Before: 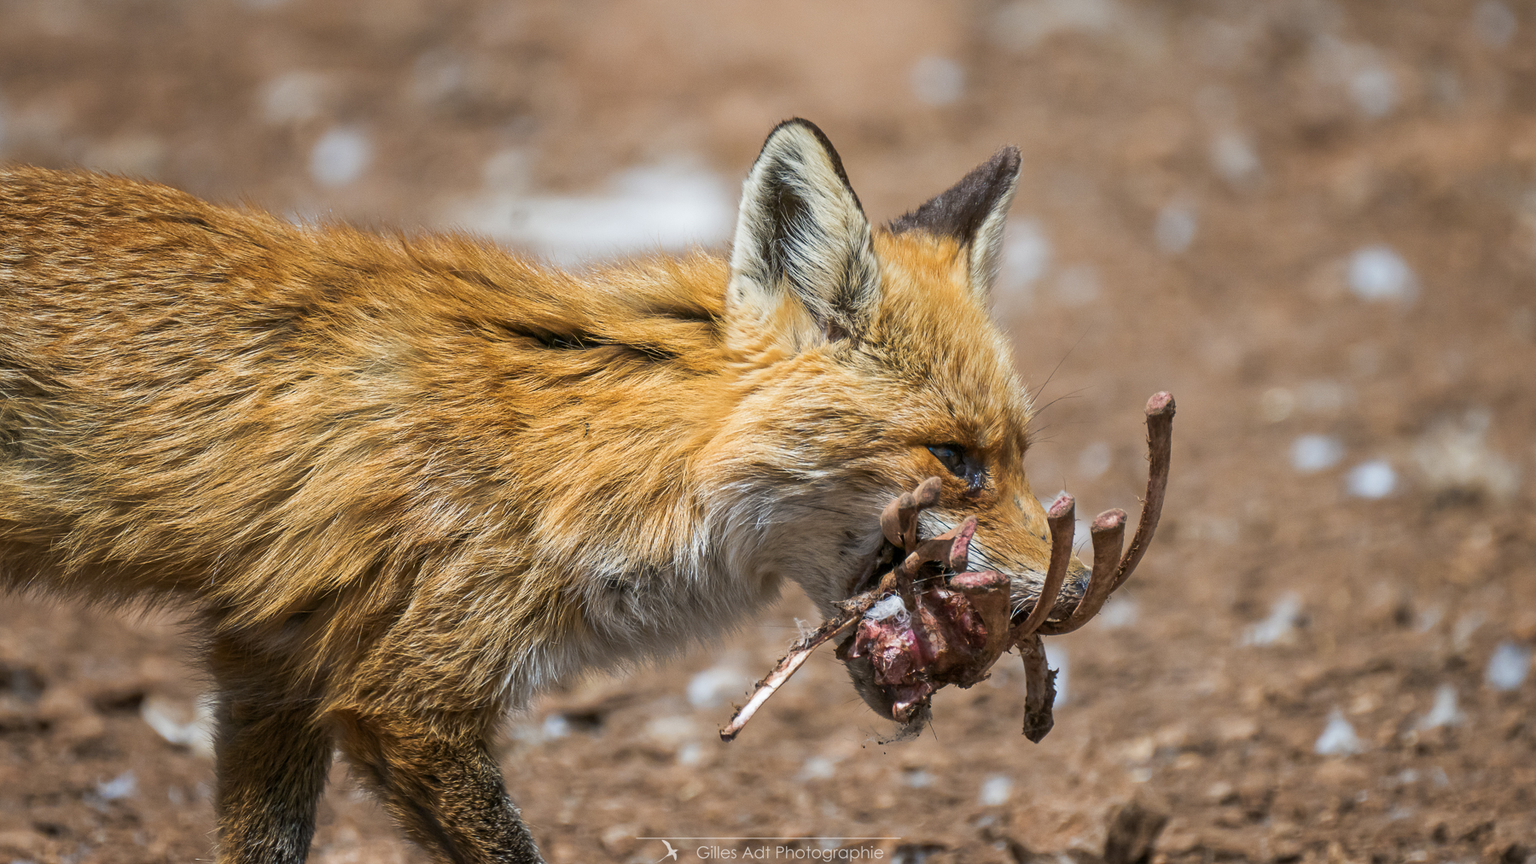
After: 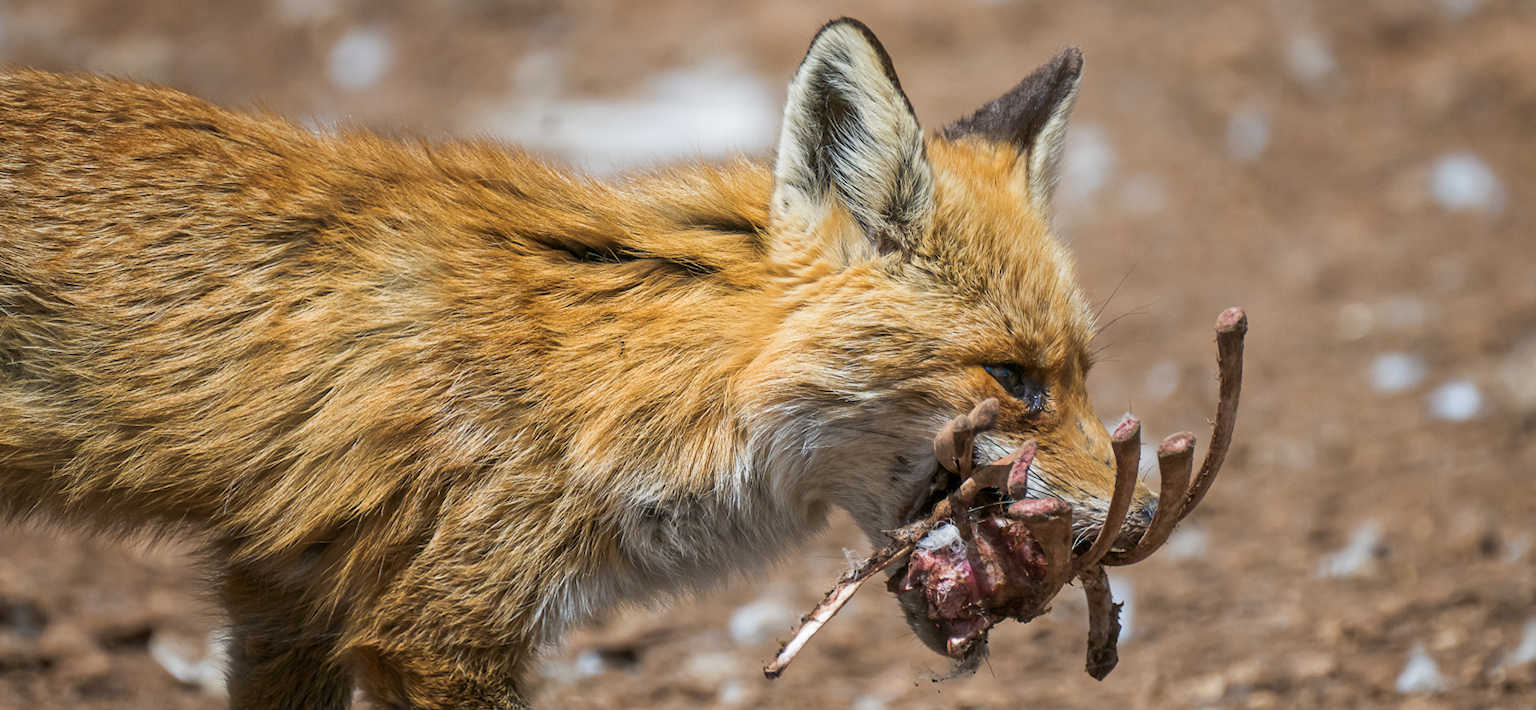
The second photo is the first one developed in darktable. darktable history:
crop and rotate: angle 0.056°, top 11.715%, right 5.656%, bottom 10.634%
